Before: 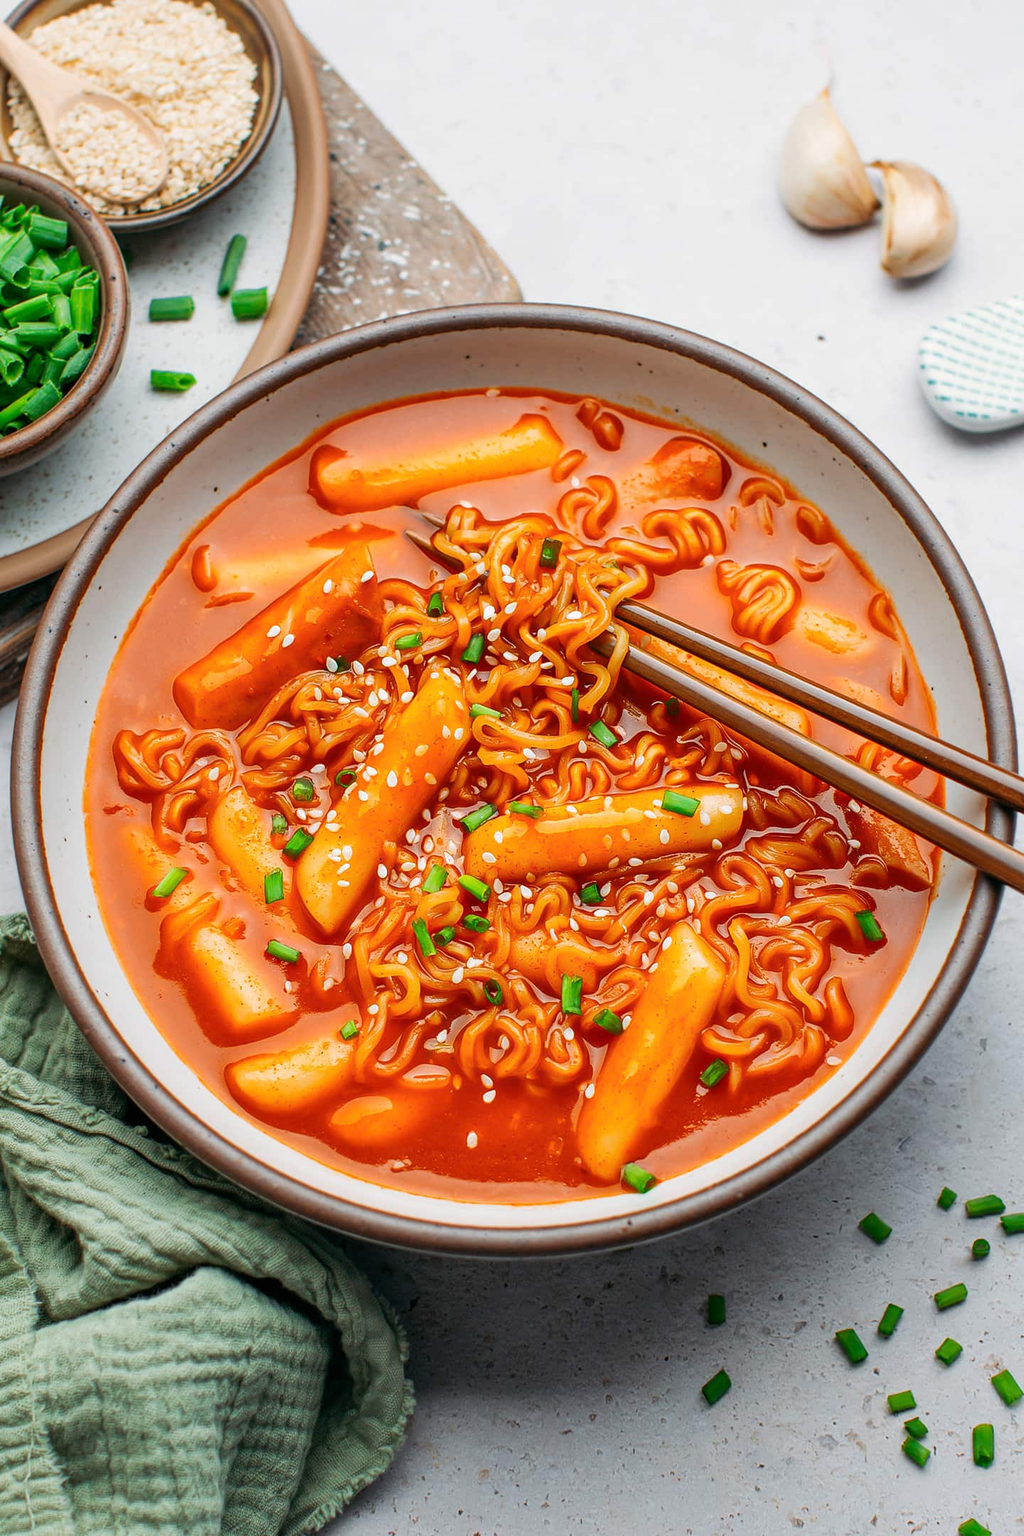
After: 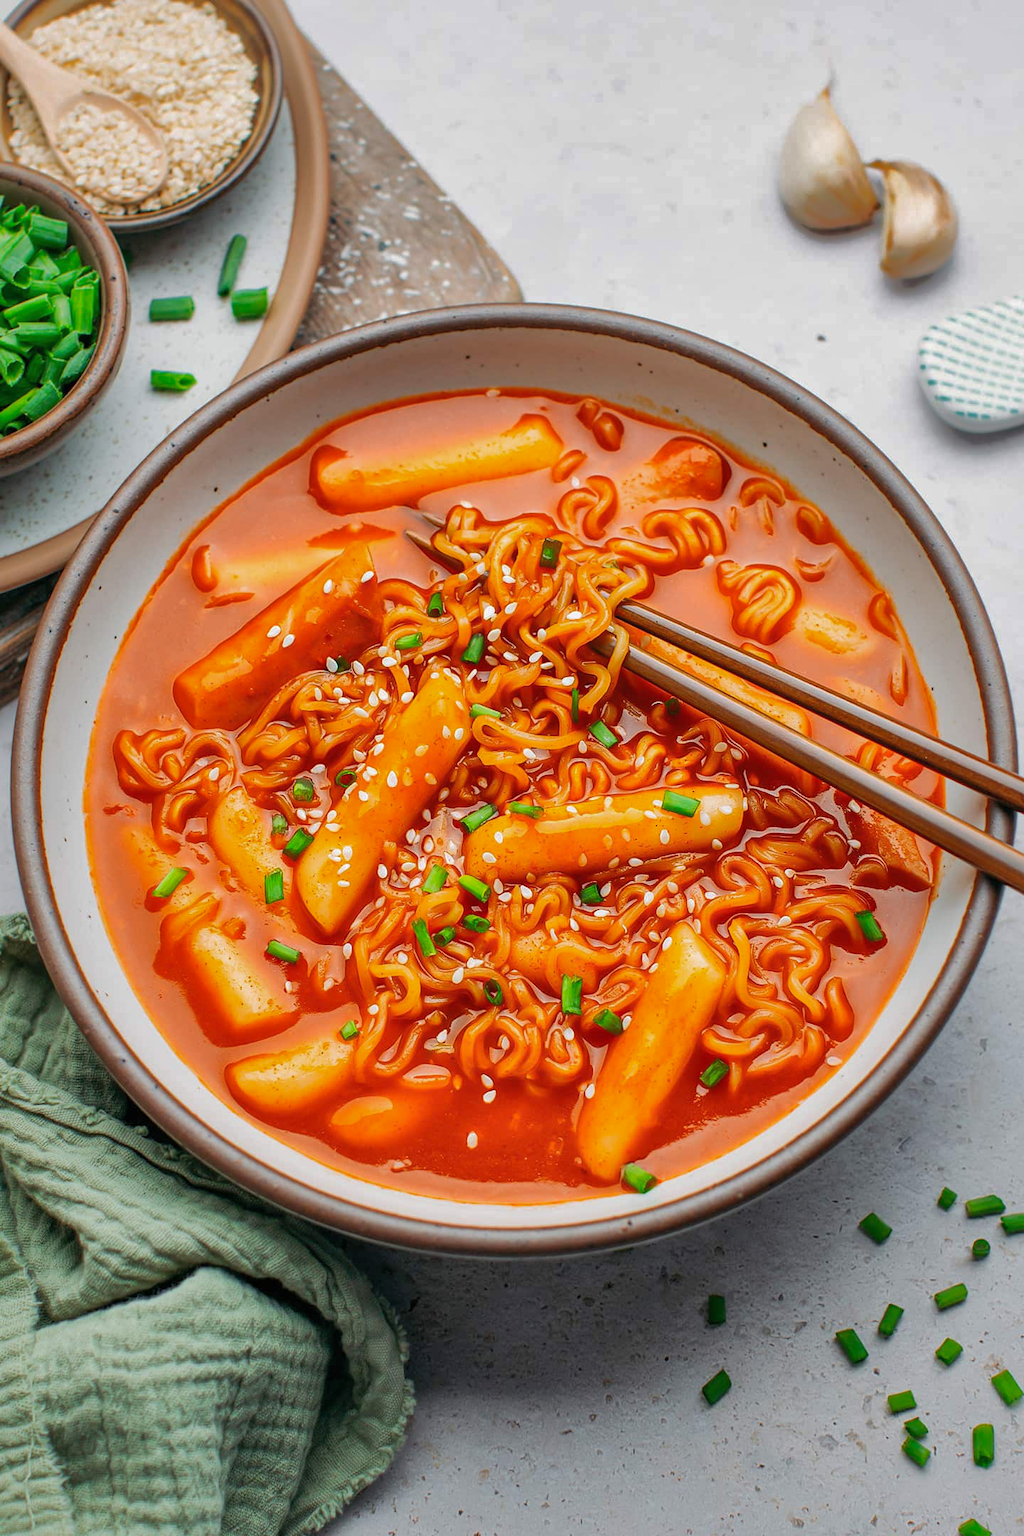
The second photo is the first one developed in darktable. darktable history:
shadows and highlights: shadows 39.81, highlights -59.95
